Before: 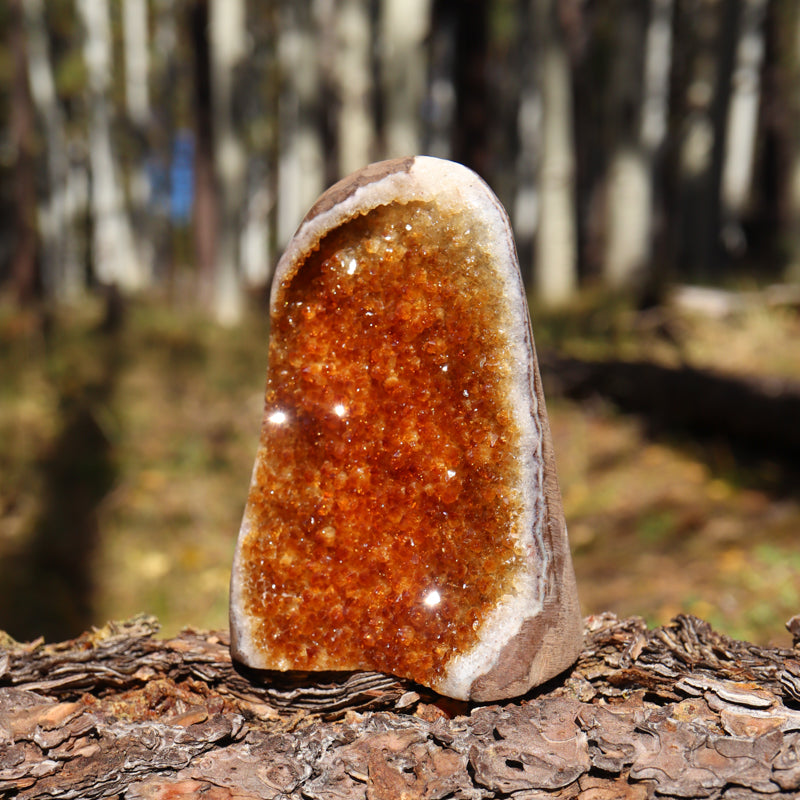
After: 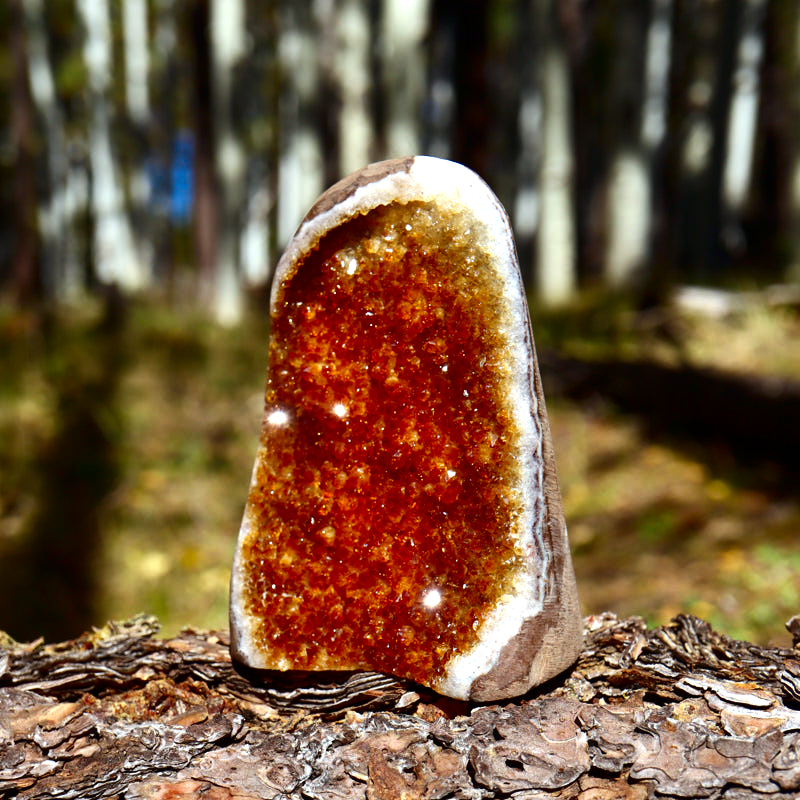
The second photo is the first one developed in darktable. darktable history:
contrast brightness saturation: contrast 0.13, brightness -0.24, saturation 0.14
exposure: exposure 0.564 EV, compensate highlight preservation false
white balance: red 0.925, blue 1.046
